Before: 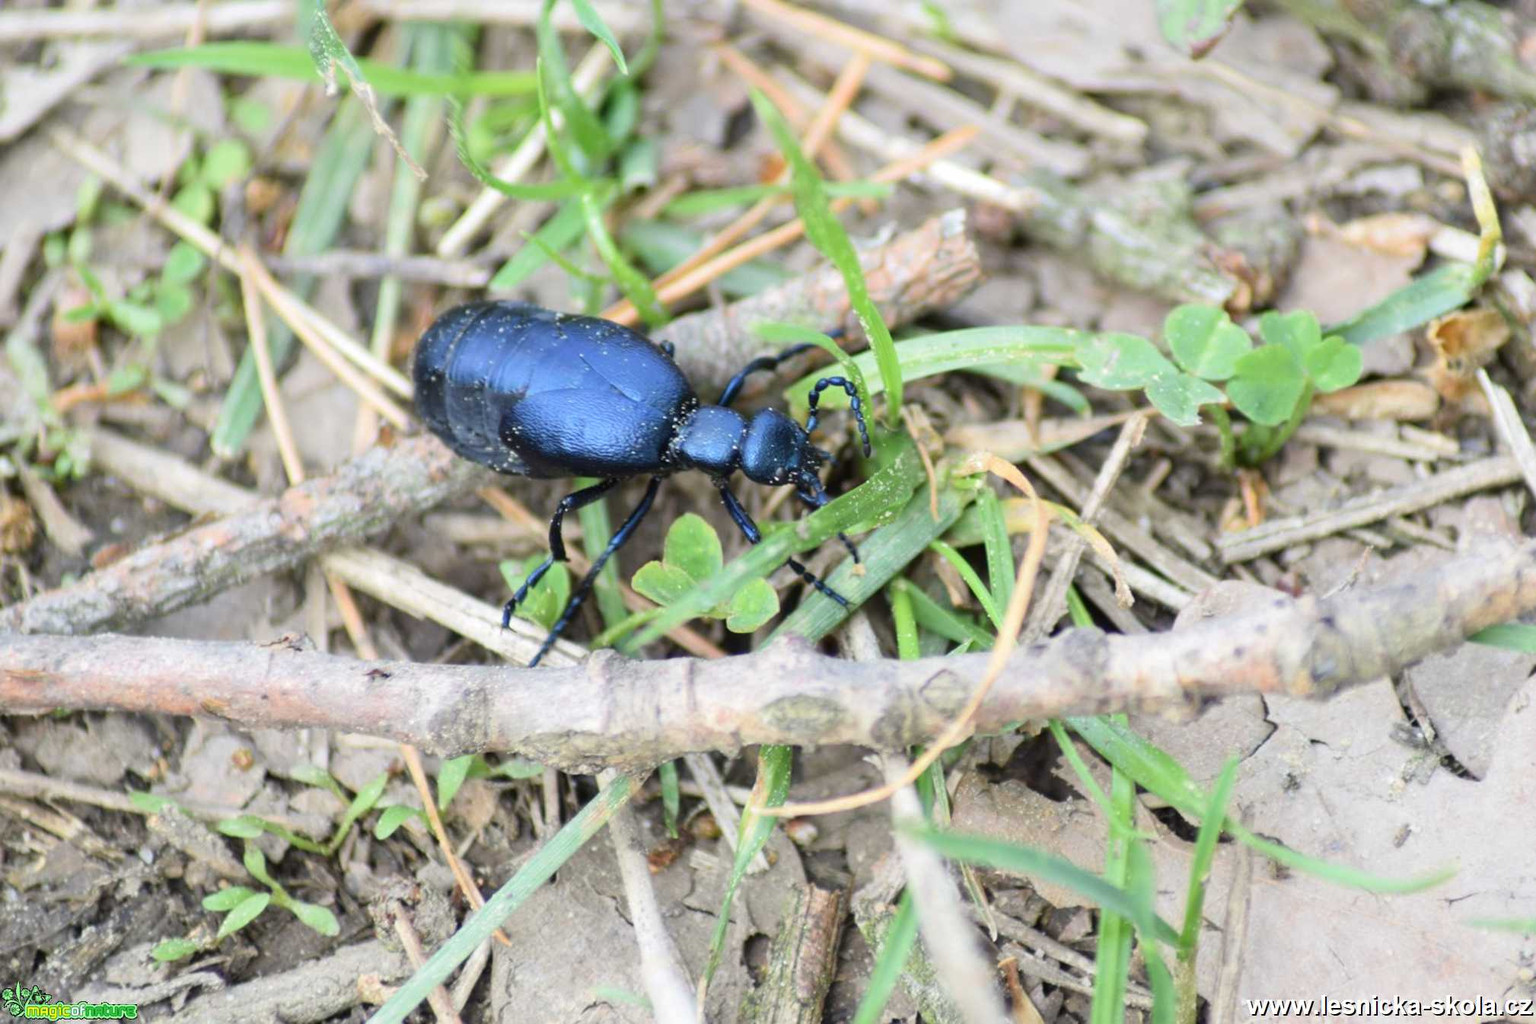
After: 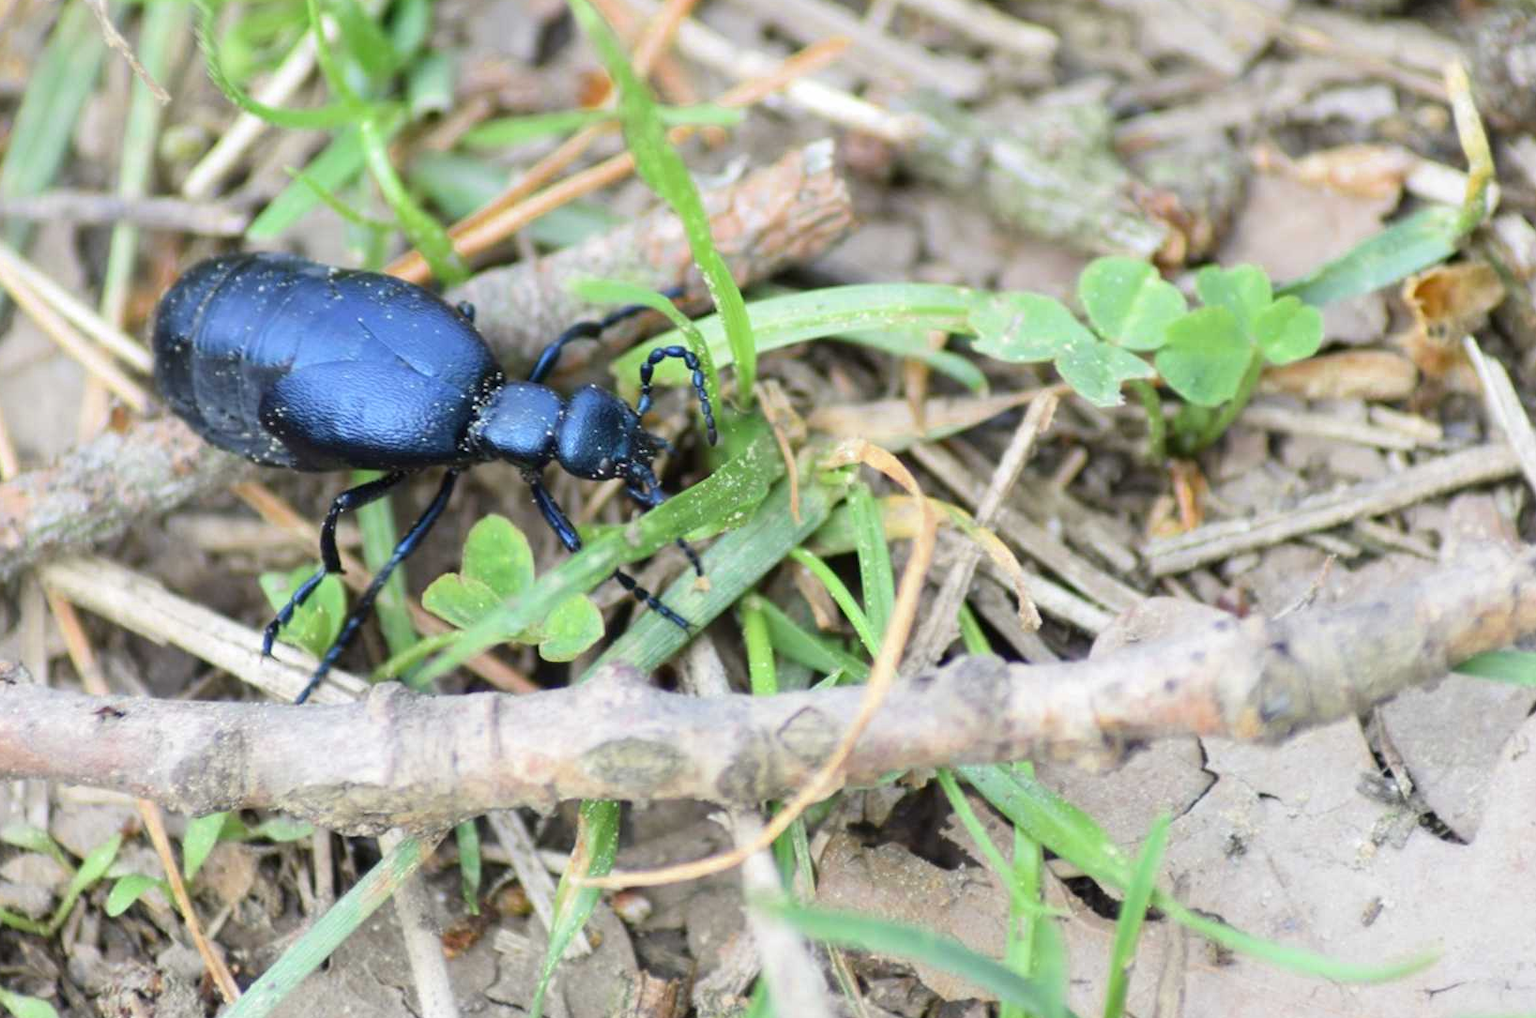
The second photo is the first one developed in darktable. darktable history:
color zones: curves: ch0 [(0.11, 0.396) (0.195, 0.36) (0.25, 0.5) (0.303, 0.412) (0.357, 0.544) (0.75, 0.5) (0.967, 0.328)]; ch1 [(0, 0.468) (0.112, 0.512) (0.202, 0.6) (0.25, 0.5) (0.307, 0.352) (0.357, 0.544) (0.75, 0.5) (0.963, 0.524)], mix -62.18%
crop: left 18.858%, top 9.438%, right 0.001%, bottom 9.789%
